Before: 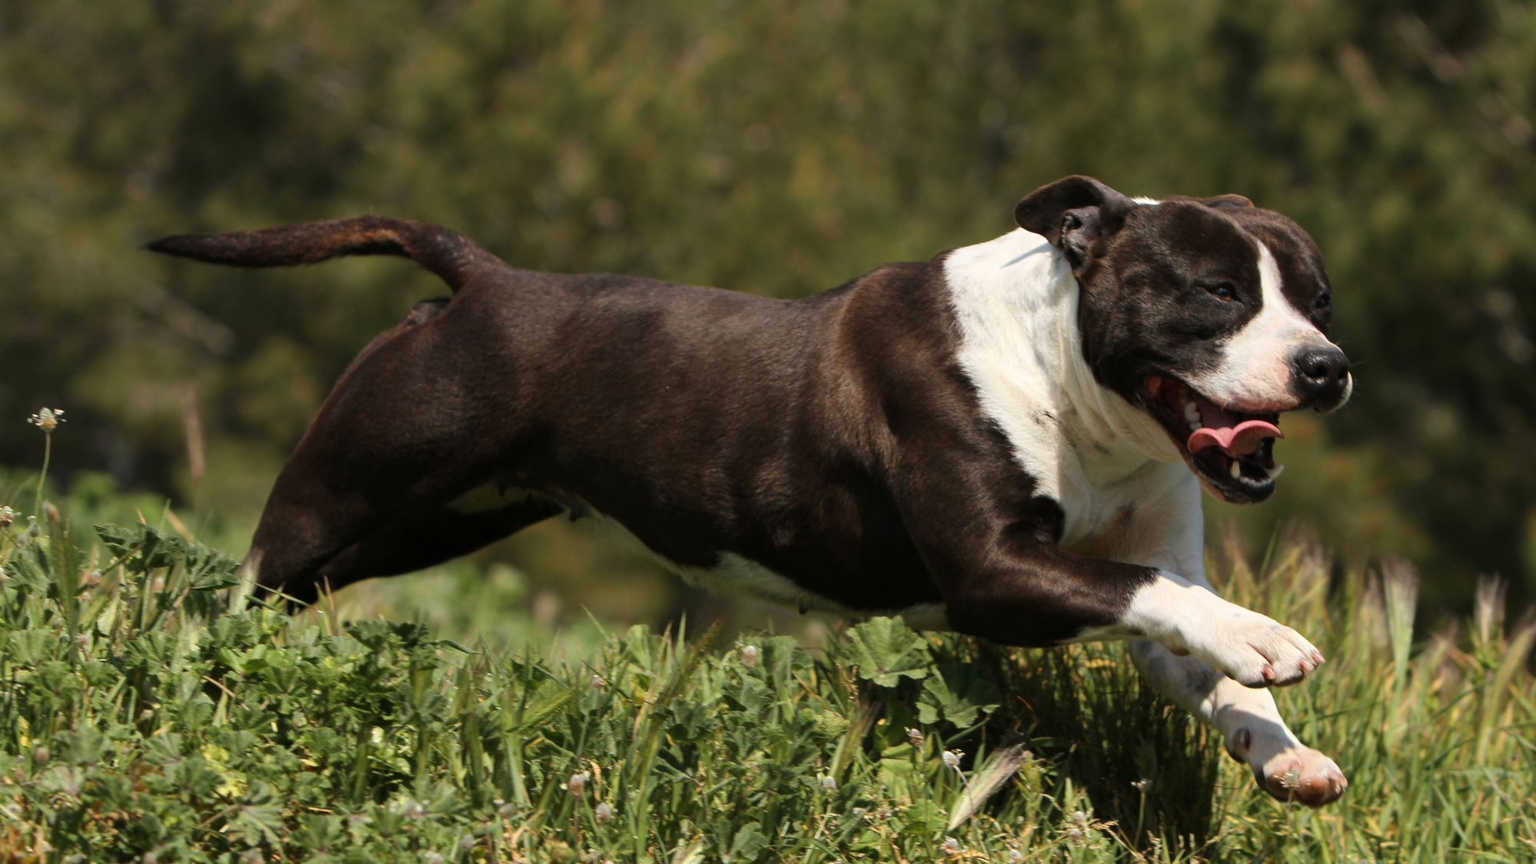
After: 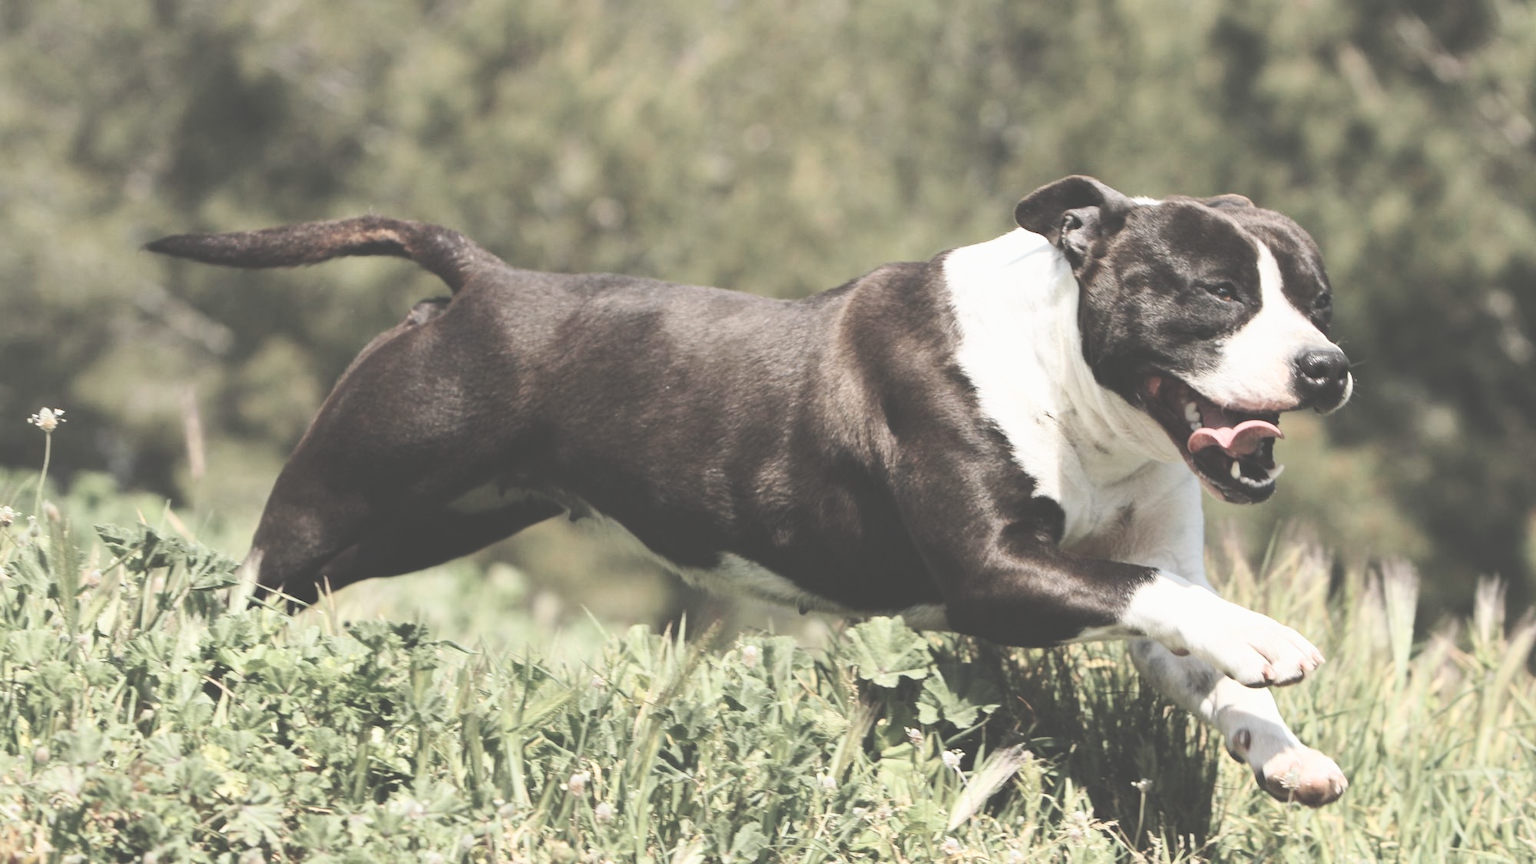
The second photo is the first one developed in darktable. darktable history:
base curve: curves: ch0 [(0, 0) (0.025, 0.046) (0.112, 0.277) (0.467, 0.74) (0.814, 0.929) (1, 0.942)], preserve colors none
contrast brightness saturation: contrast 0.248, saturation -0.312
exposure: black level correction -0.039, exposure 0.062 EV, compensate highlight preservation false
